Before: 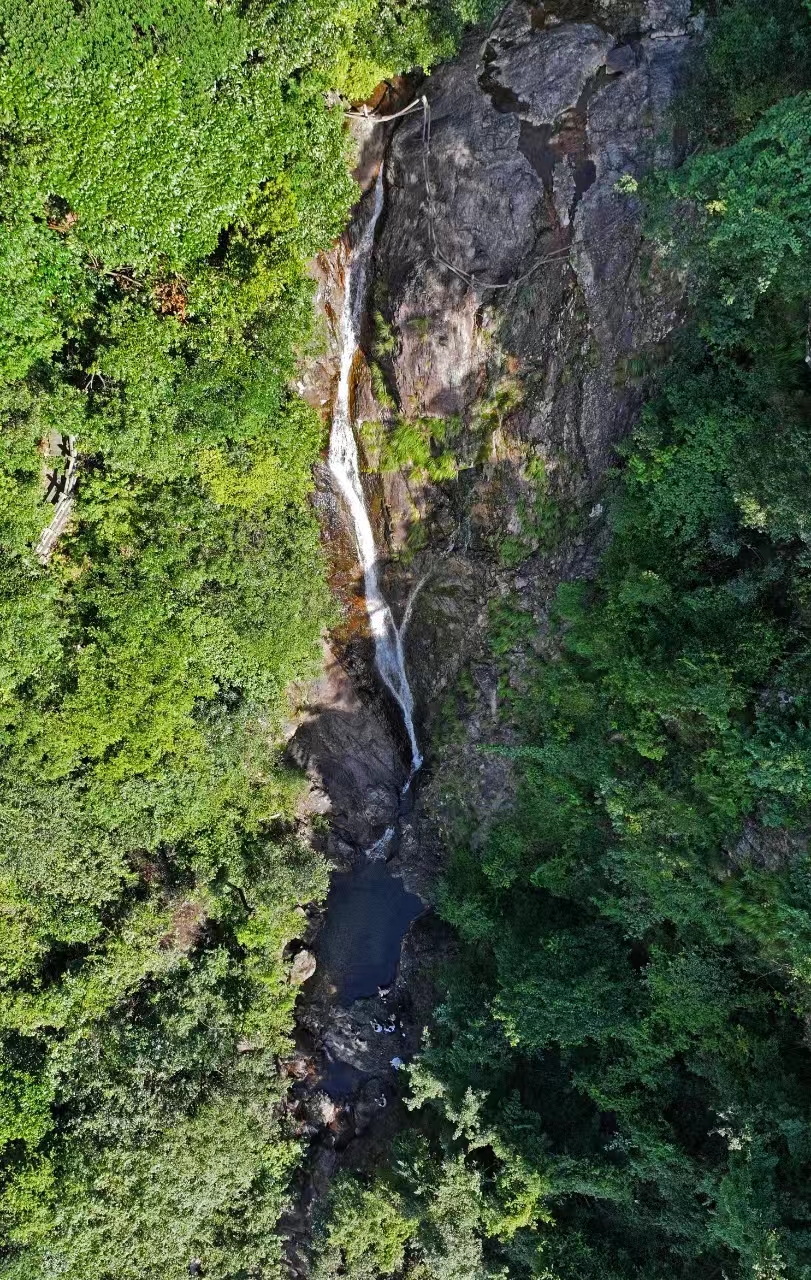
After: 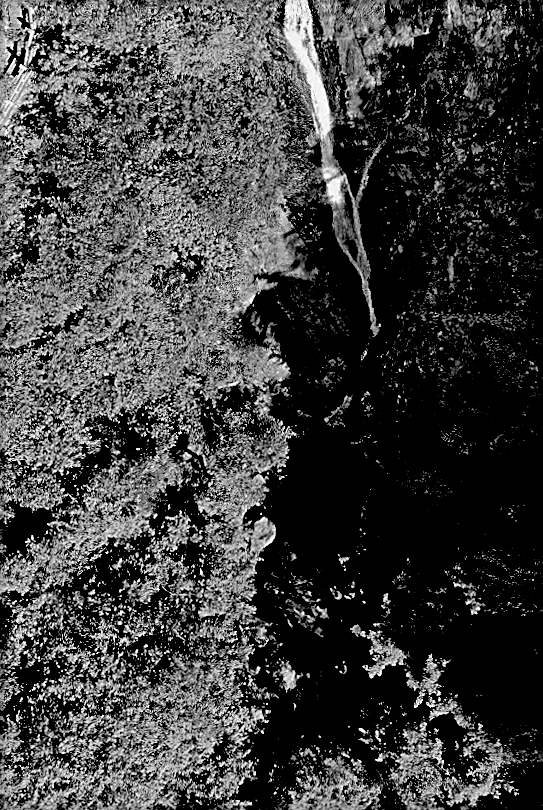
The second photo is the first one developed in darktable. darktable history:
monochrome: on, module defaults
crop and rotate: angle -0.82°, left 3.85%, top 31.828%, right 27.992%
rotate and perspective: rotation -1.32°, lens shift (horizontal) -0.031, crop left 0.015, crop right 0.985, crop top 0.047, crop bottom 0.982
sharpen: amount 0.575
exposure: black level correction 0.1, exposure -0.092 EV, compensate highlight preservation false
